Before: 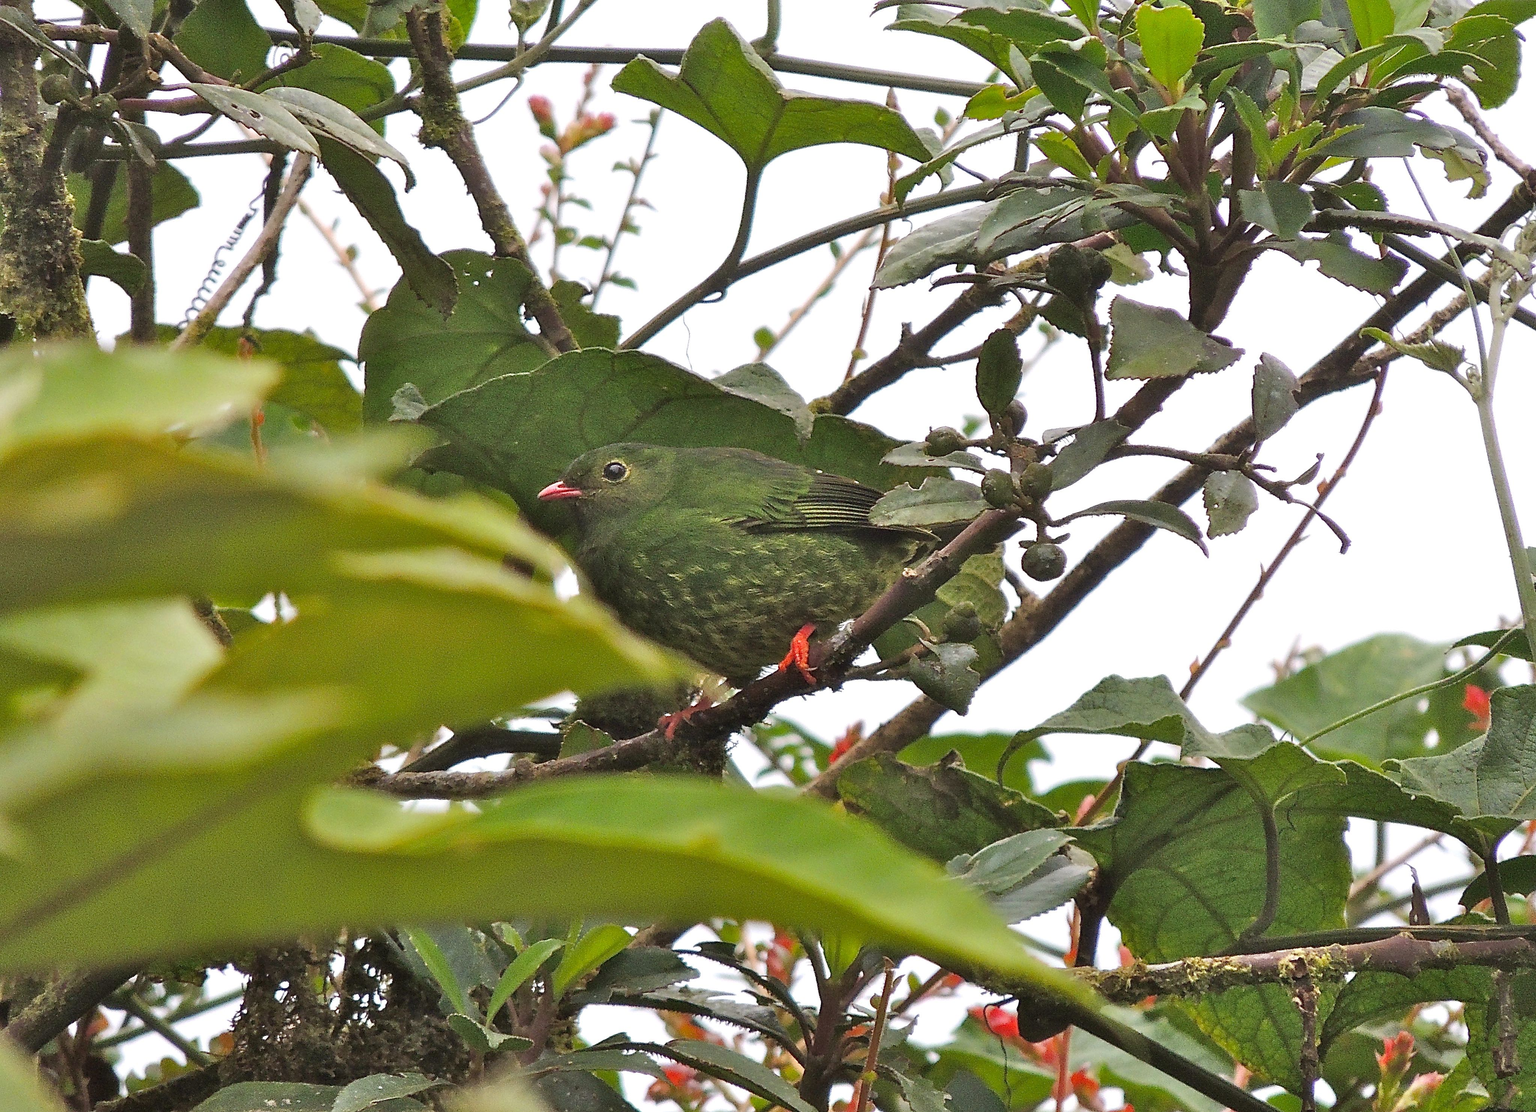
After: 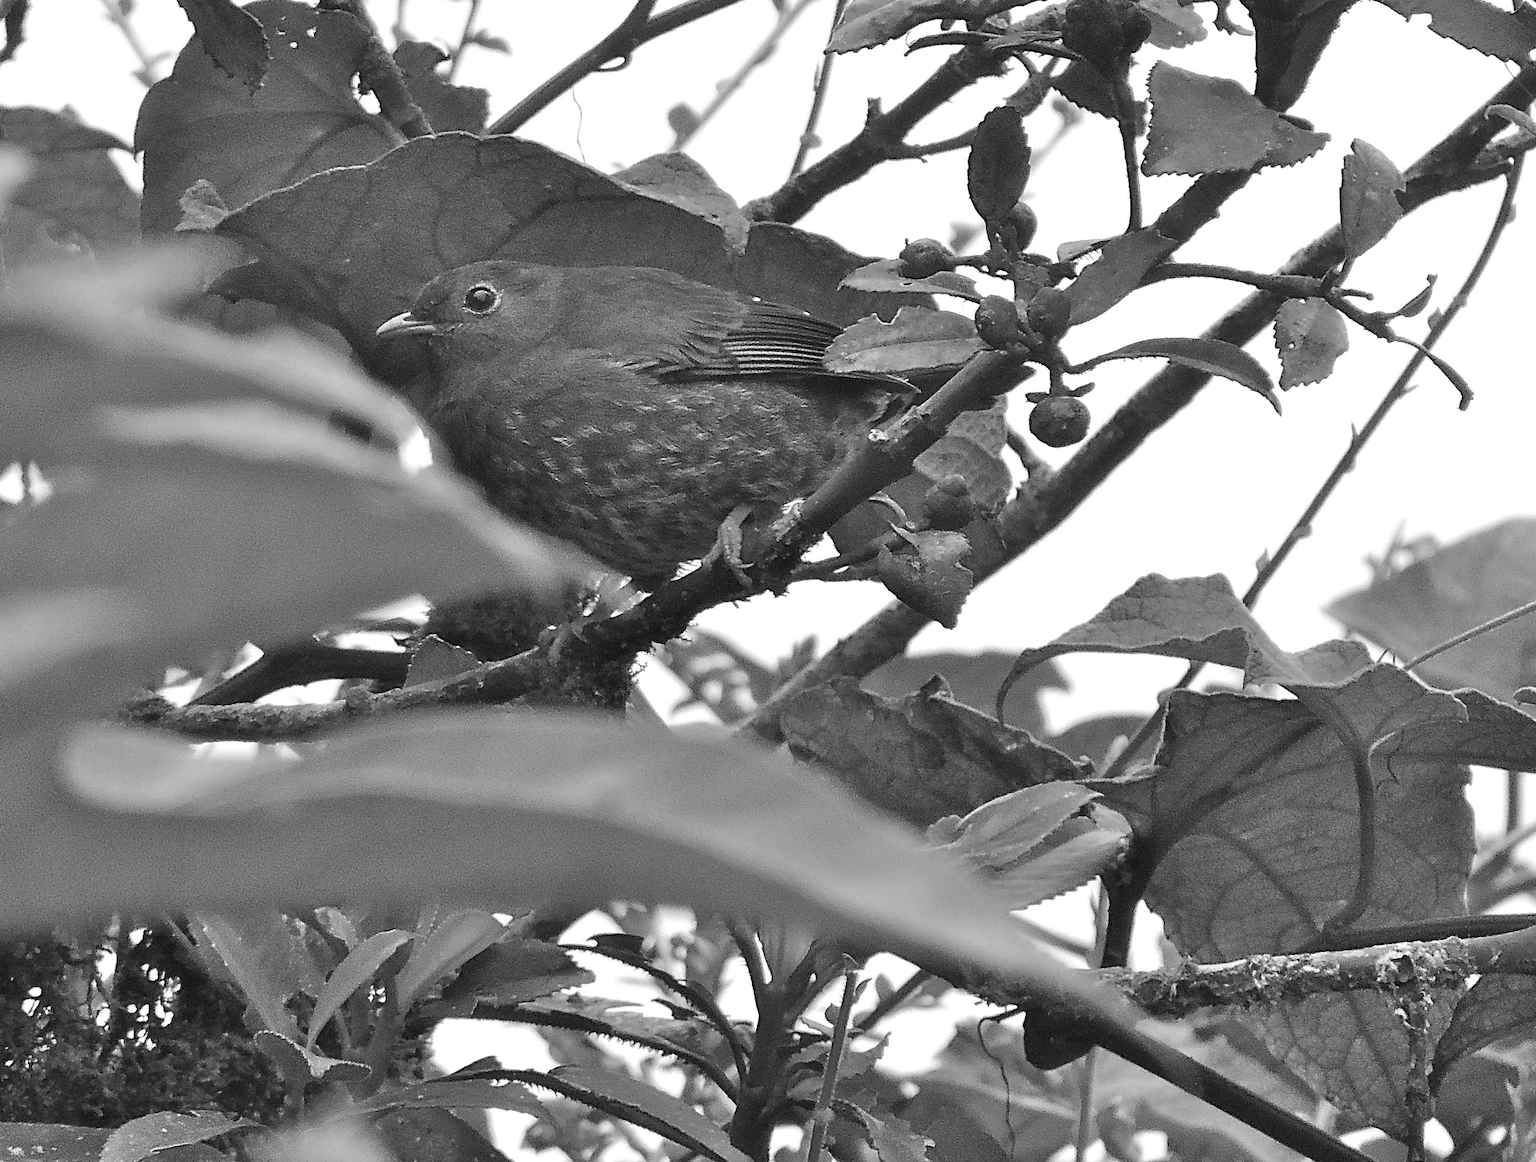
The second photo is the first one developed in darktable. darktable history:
crop: left 16.849%, top 22.487%, right 8.999%
contrast brightness saturation: saturation -1
